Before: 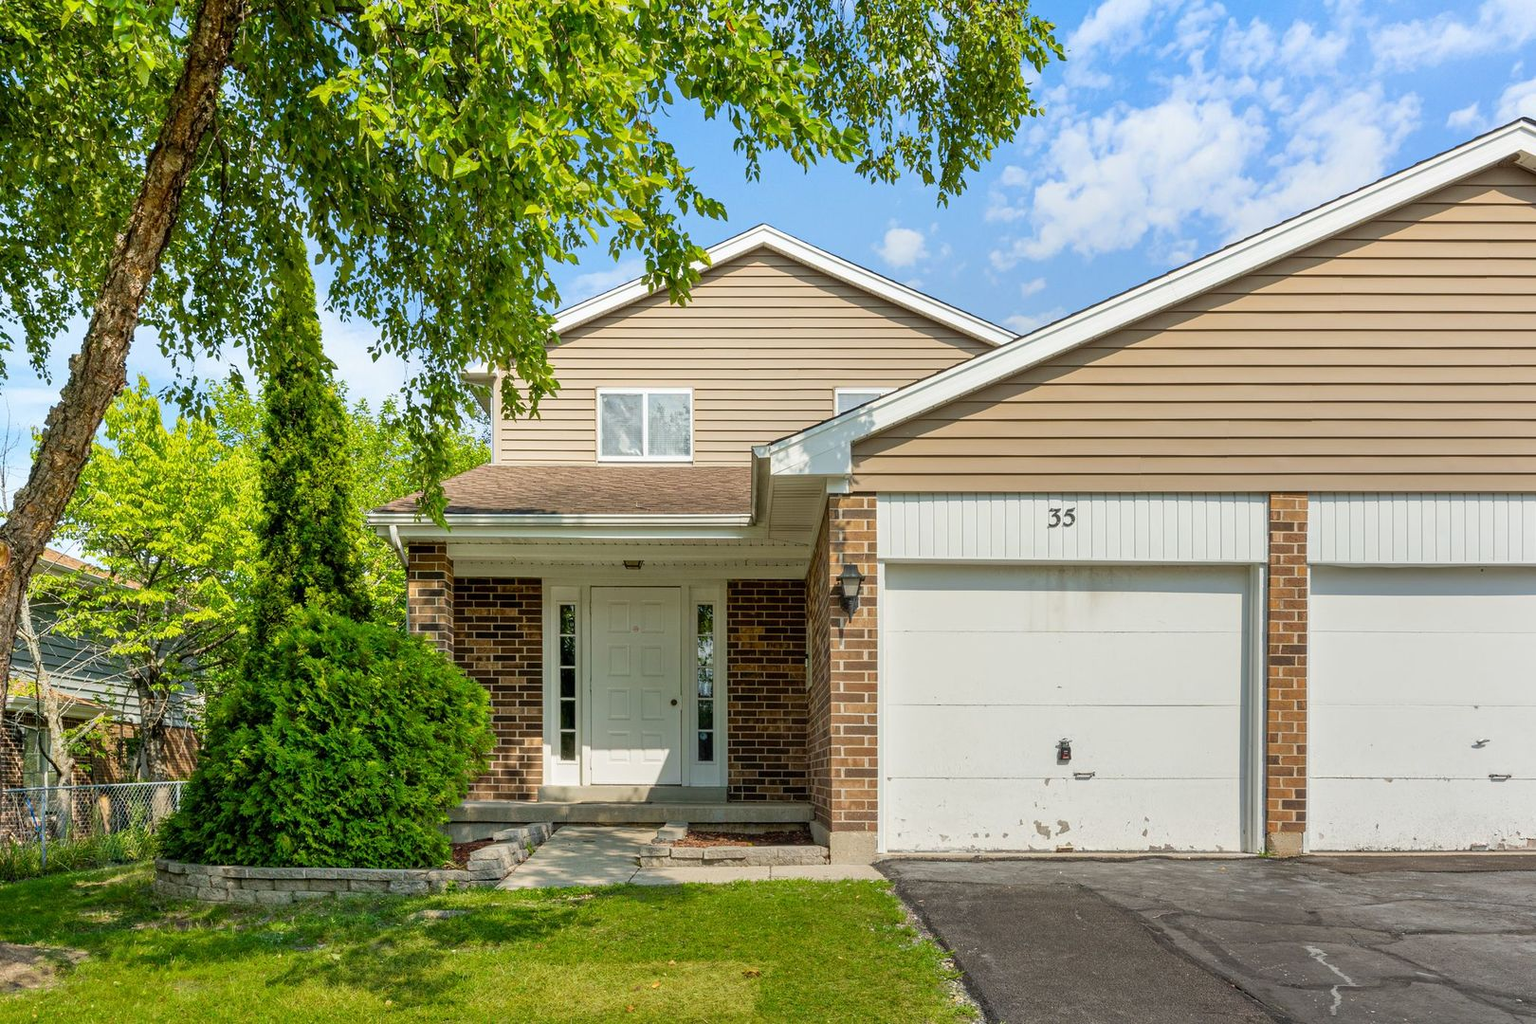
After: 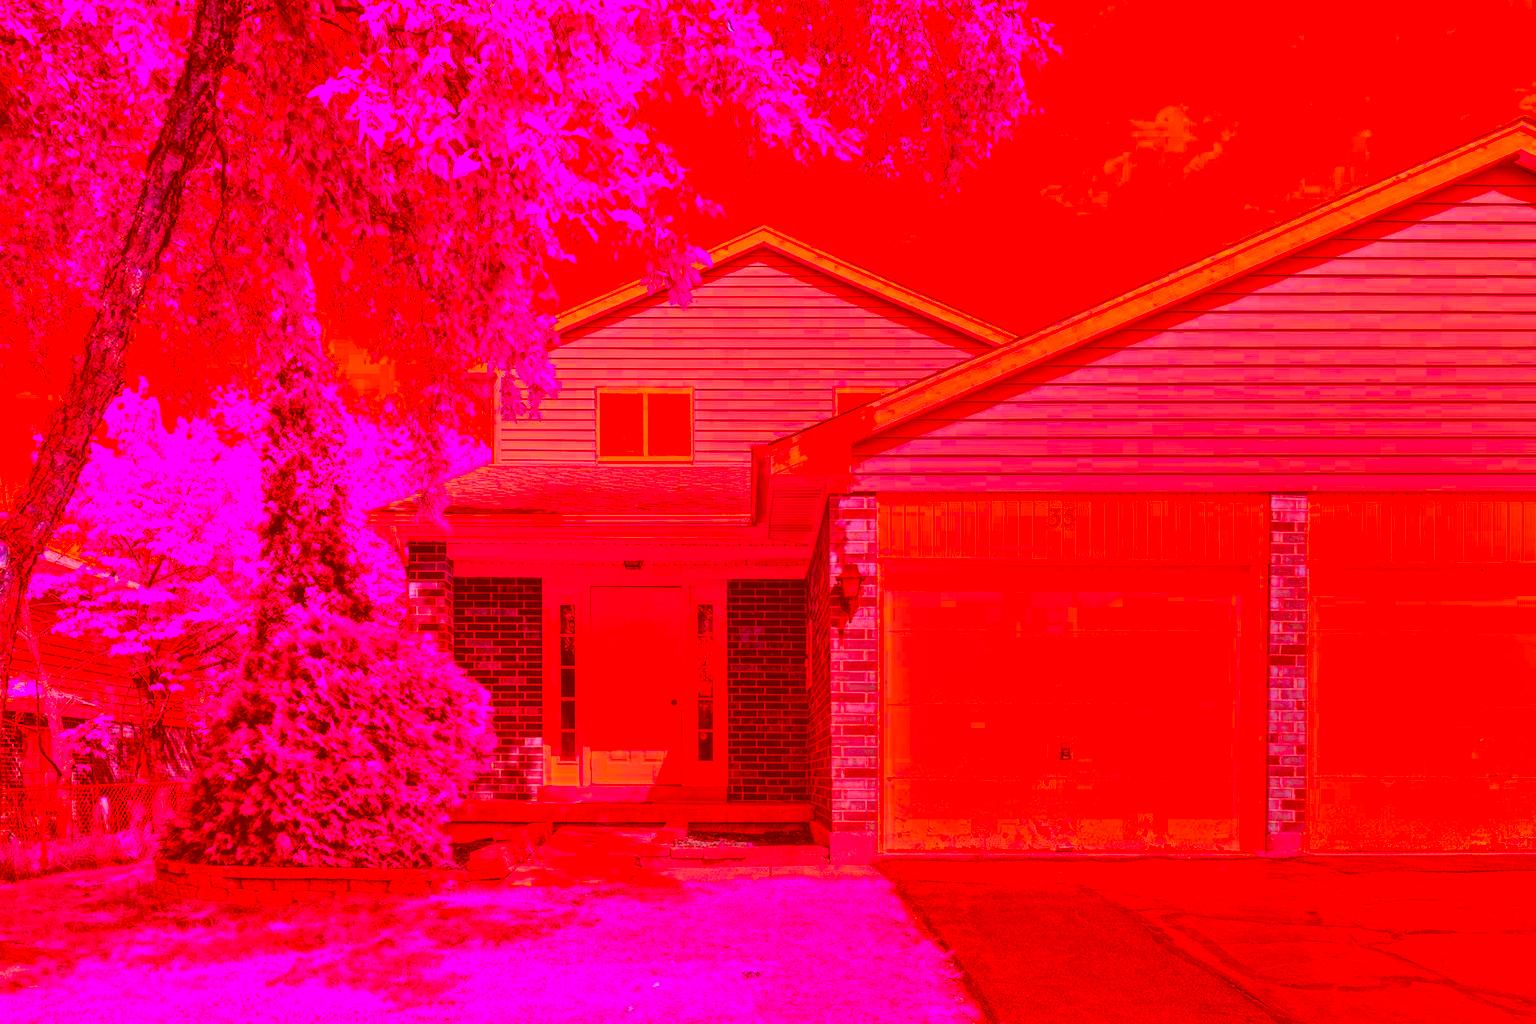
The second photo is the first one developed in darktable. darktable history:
color correction: highlights a* -38.97, highlights b* -39.5, shadows a* -39.52, shadows b* -39.45, saturation -2.95
